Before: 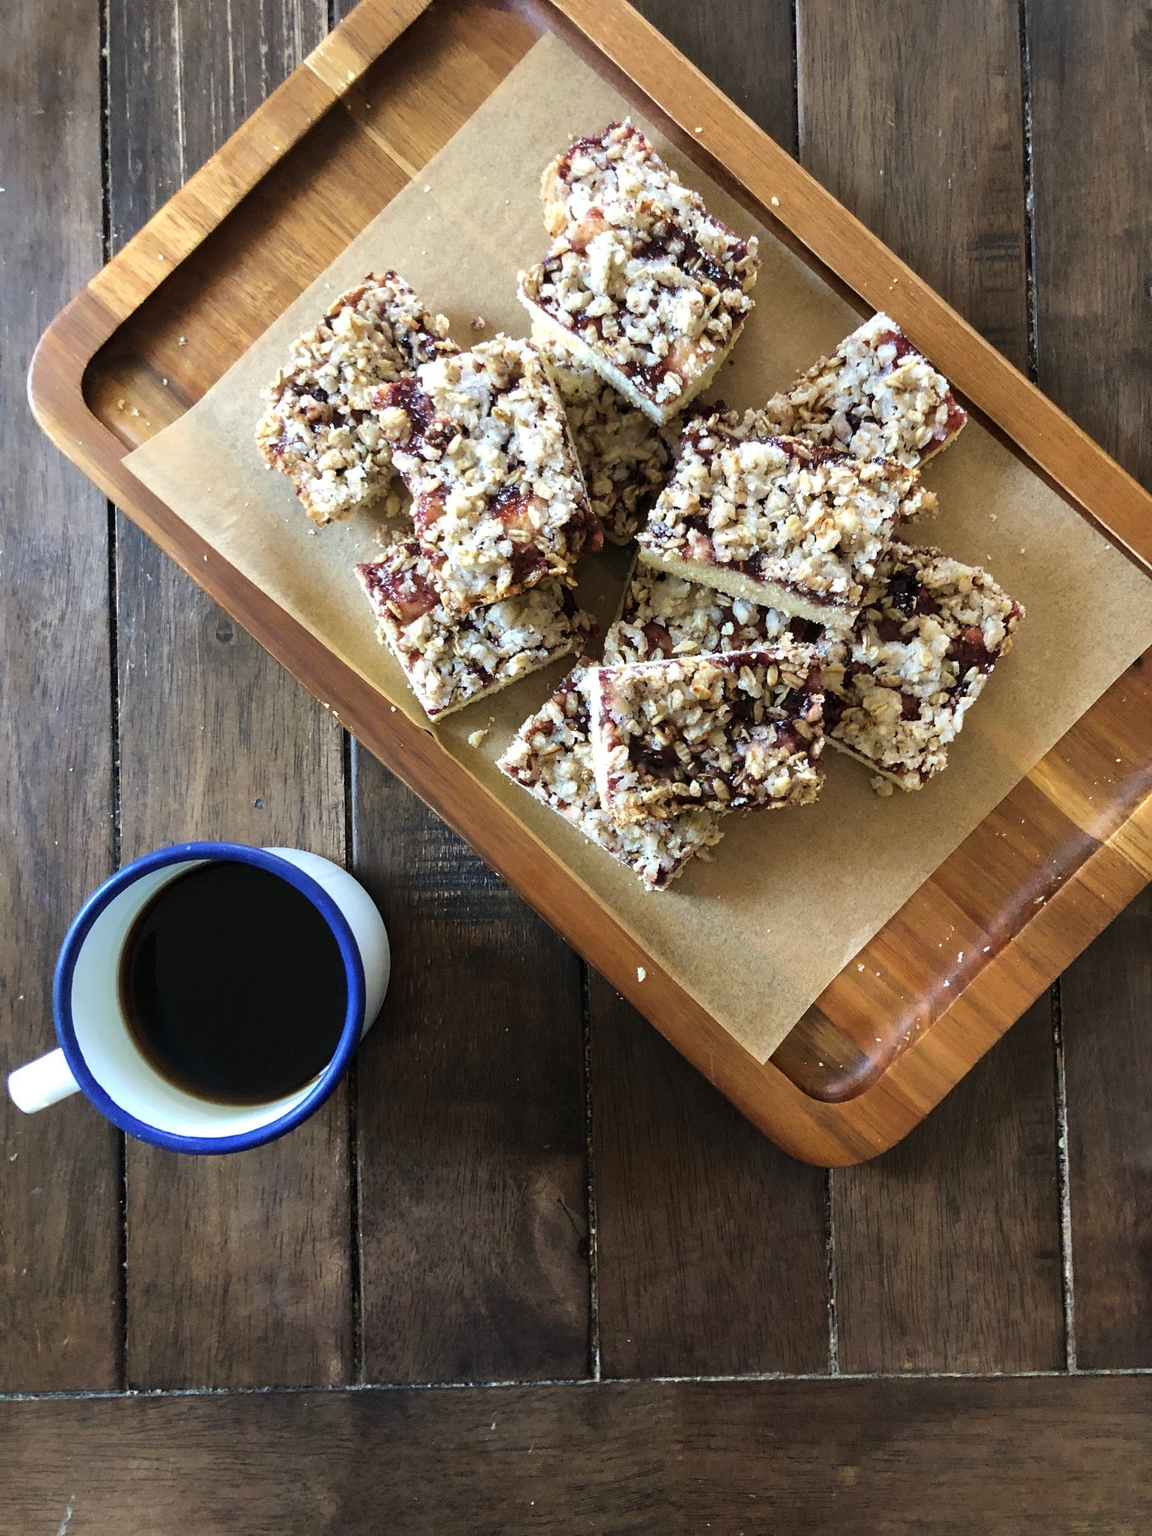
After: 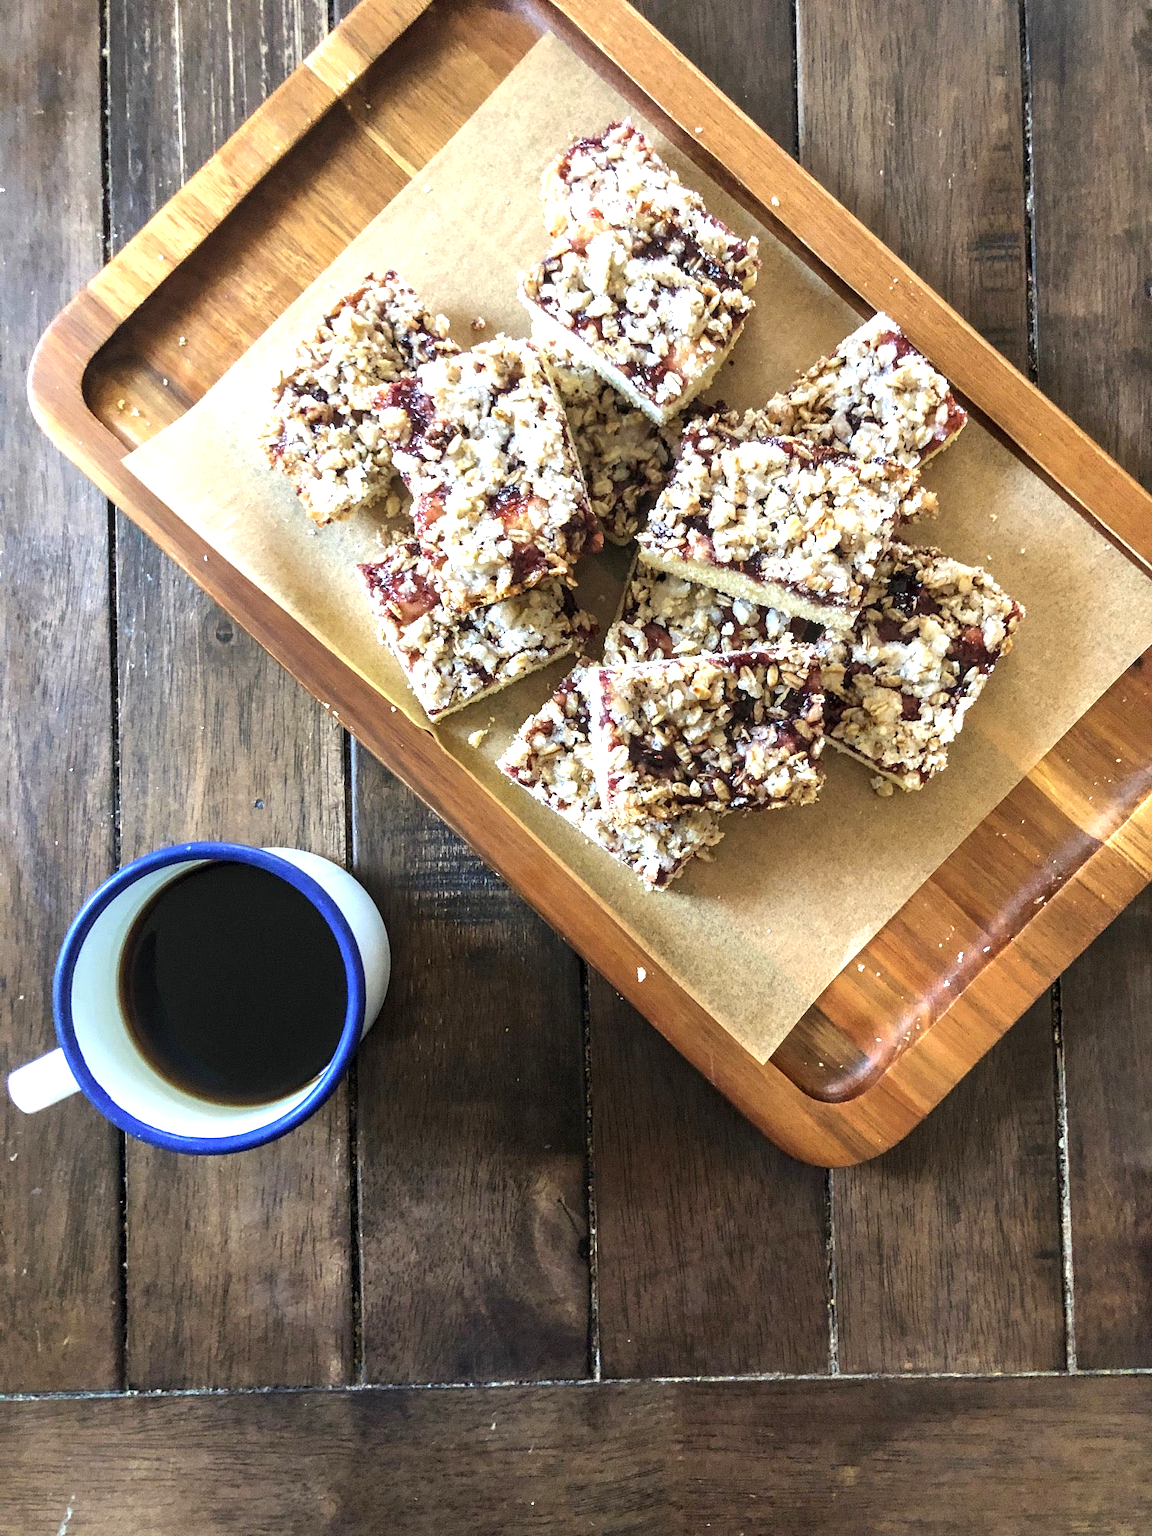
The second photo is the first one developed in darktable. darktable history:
exposure: exposure 0.692 EV, compensate highlight preservation false
local contrast: on, module defaults
